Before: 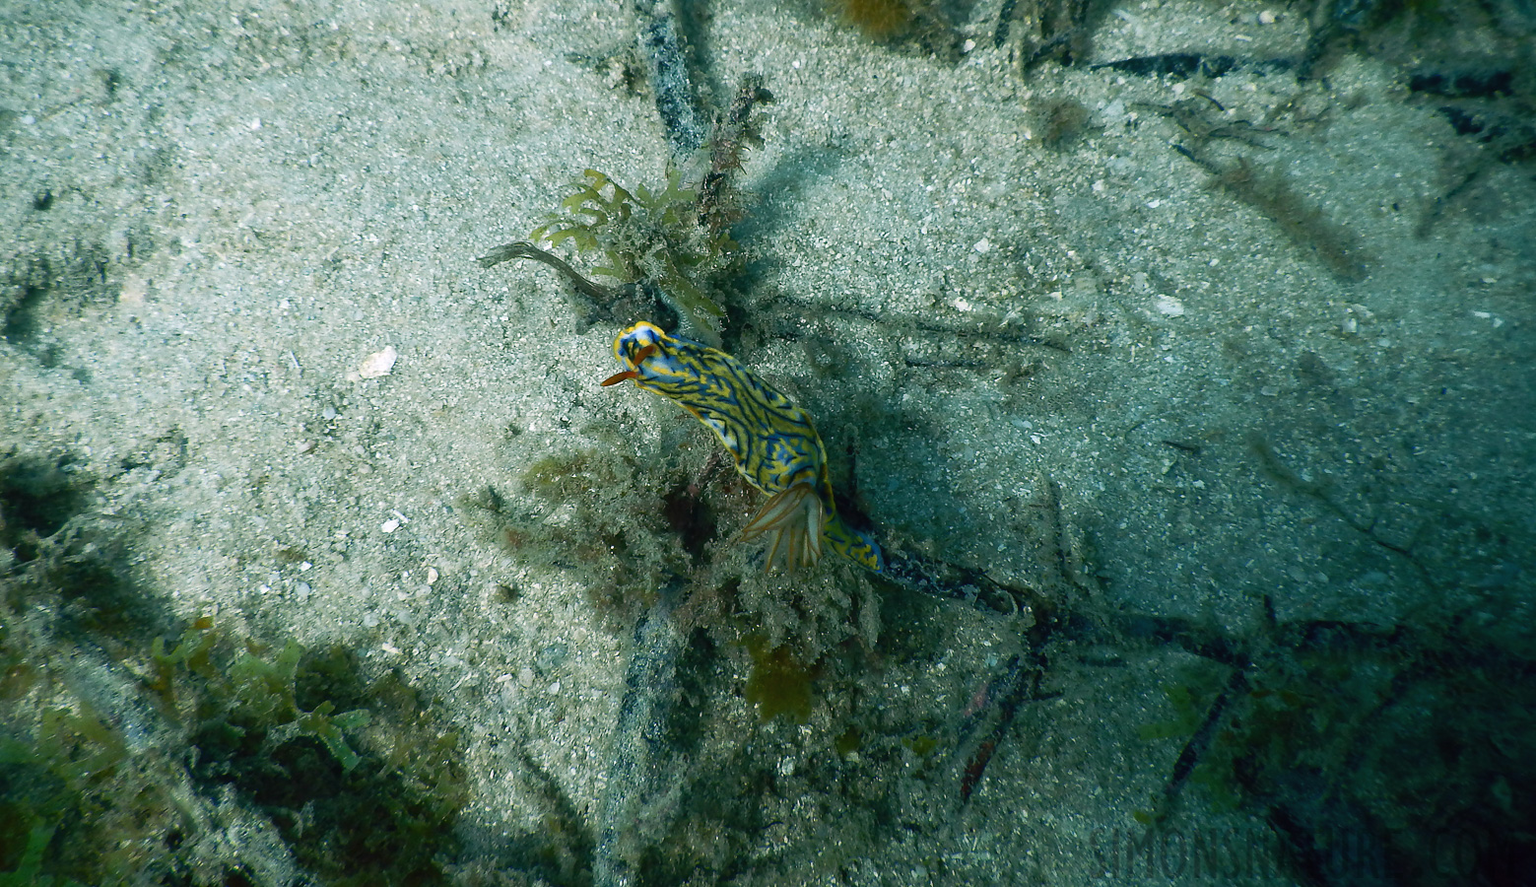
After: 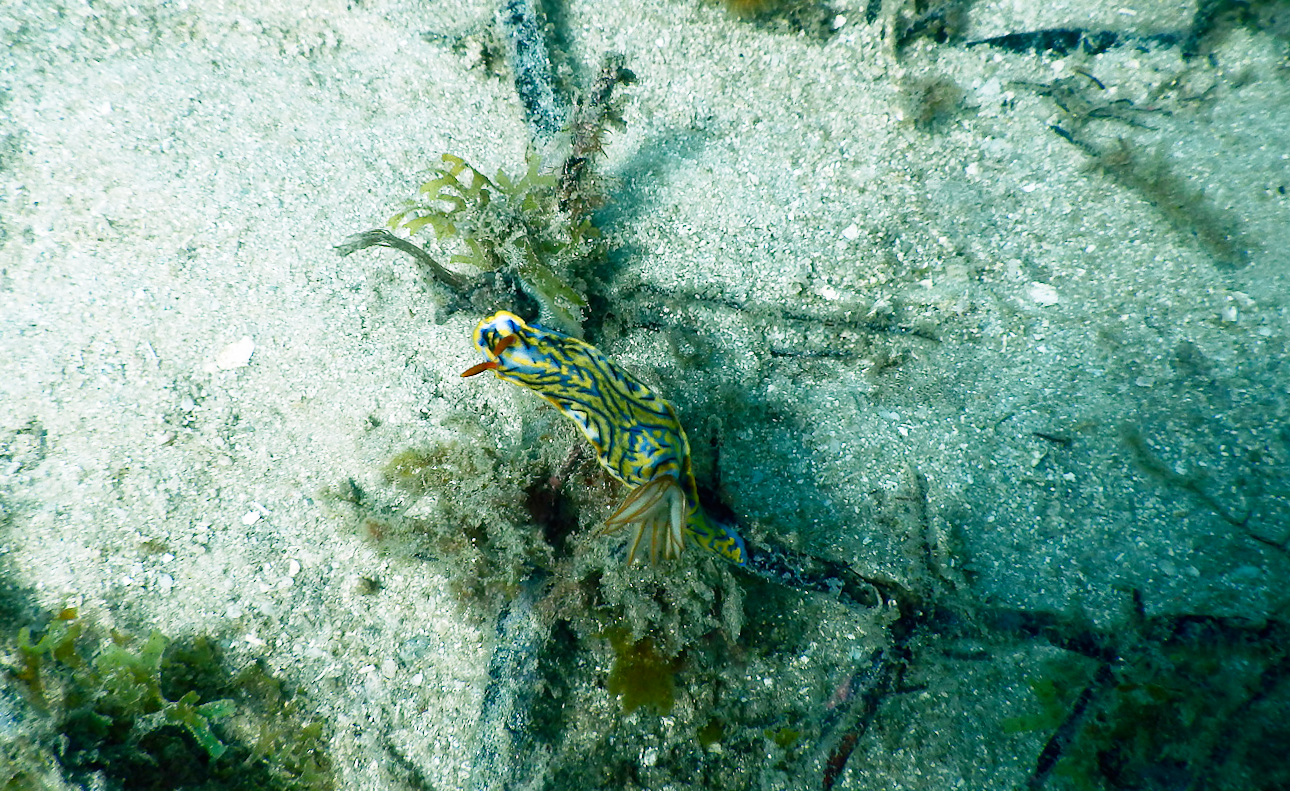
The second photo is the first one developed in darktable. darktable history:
base curve: curves: ch0 [(0, 0) (0.005, 0.002) (0.15, 0.3) (0.4, 0.7) (0.75, 0.95) (1, 1)], preserve colors none
crop: left 9.929%, top 3.475%, right 9.188%, bottom 9.529%
rotate and perspective: lens shift (vertical) 0.048, lens shift (horizontal) -0.024, automatic cropping off
